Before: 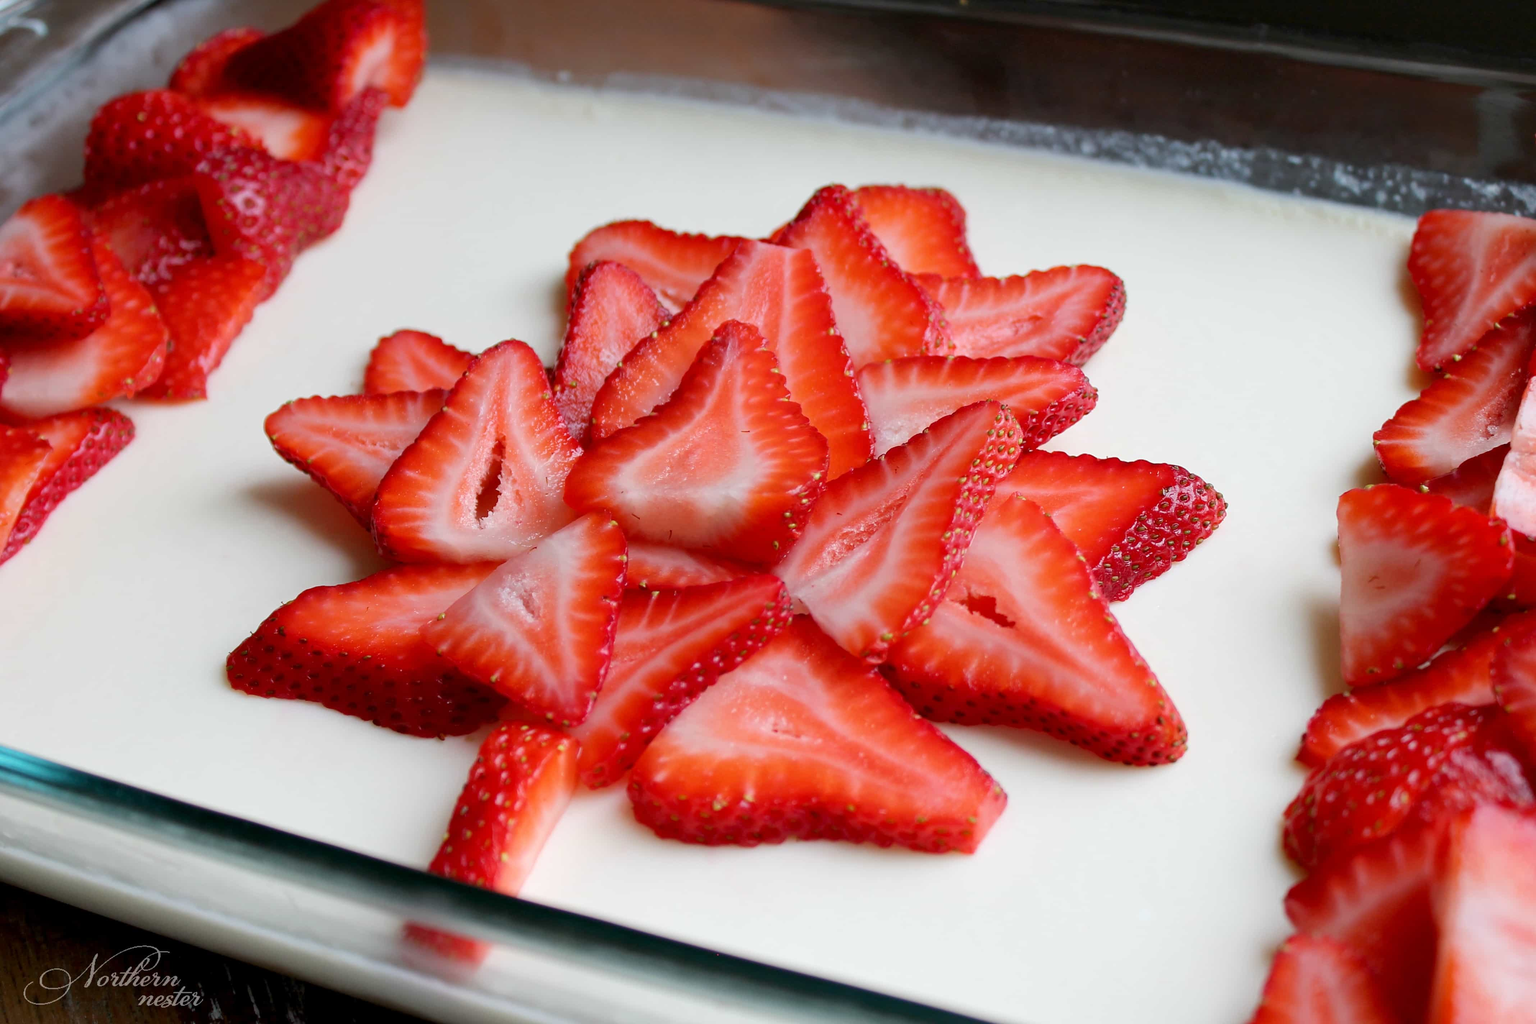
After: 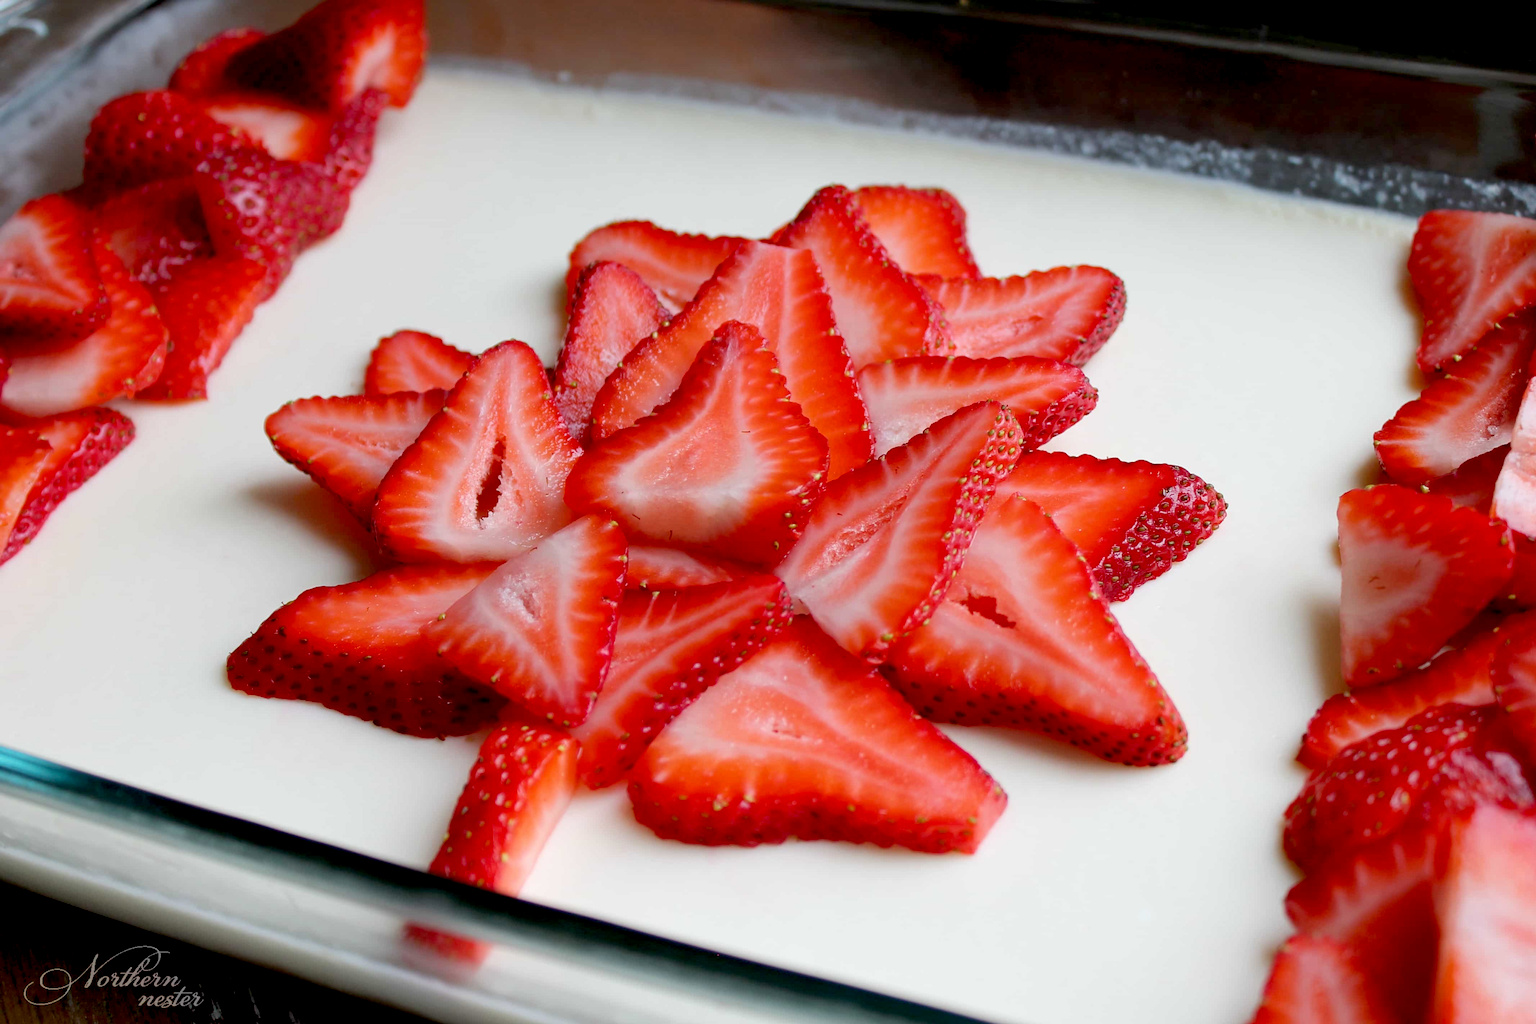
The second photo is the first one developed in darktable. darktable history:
exposure: black level correction 0.01, compensate highlight preservation false
